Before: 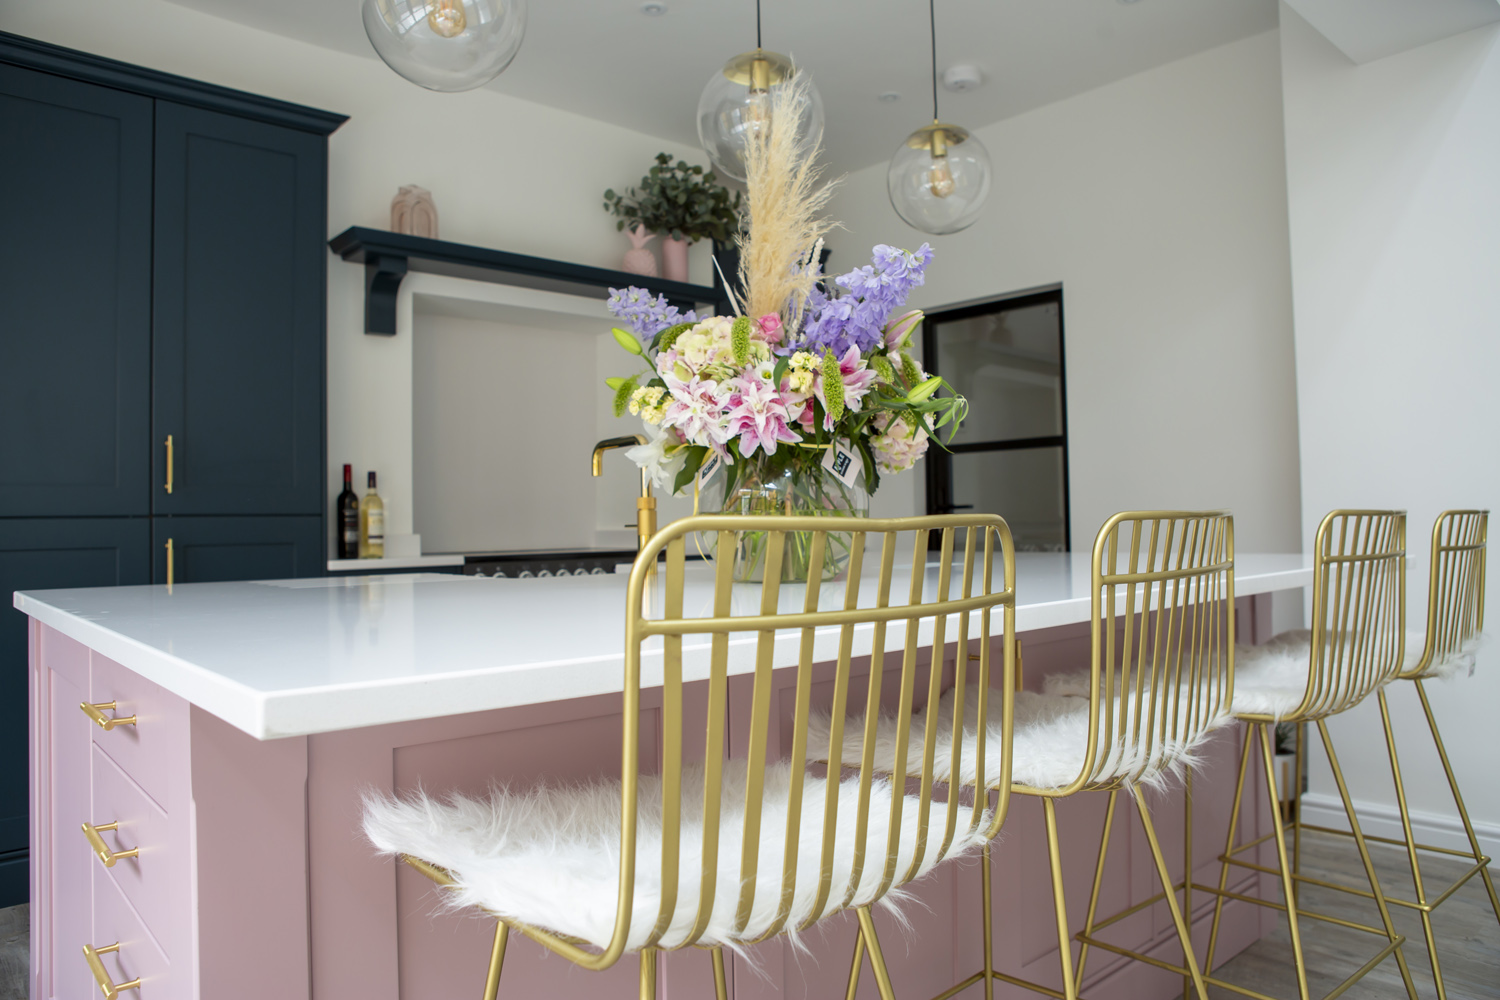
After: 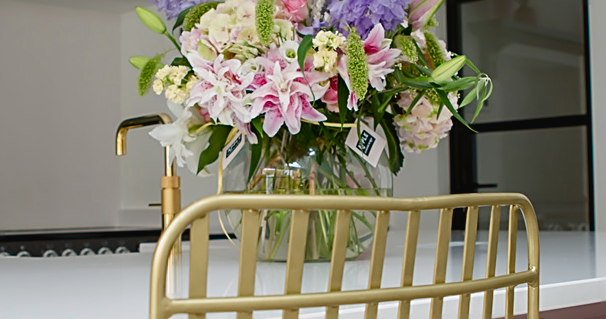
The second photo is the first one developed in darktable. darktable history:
crop: left 31.751%, top 32.172%, right 27.8%, bottom 35.83%
color balance rgb: shadows lift › luminance -10%, shadows lift › chroma 1%, shadows lift › hue 113°, power › luminance -15%, highlights gain › chroma 0.2%, highlights gain › hue 333°, global offset › luminance 0.5%, perceptual saturation grading › global saturation 20%, perceptual saturation grading › highlights -50%, perceptual saturation grading › shadows 25%, contrast -10%
sharpen: on, module defaults
